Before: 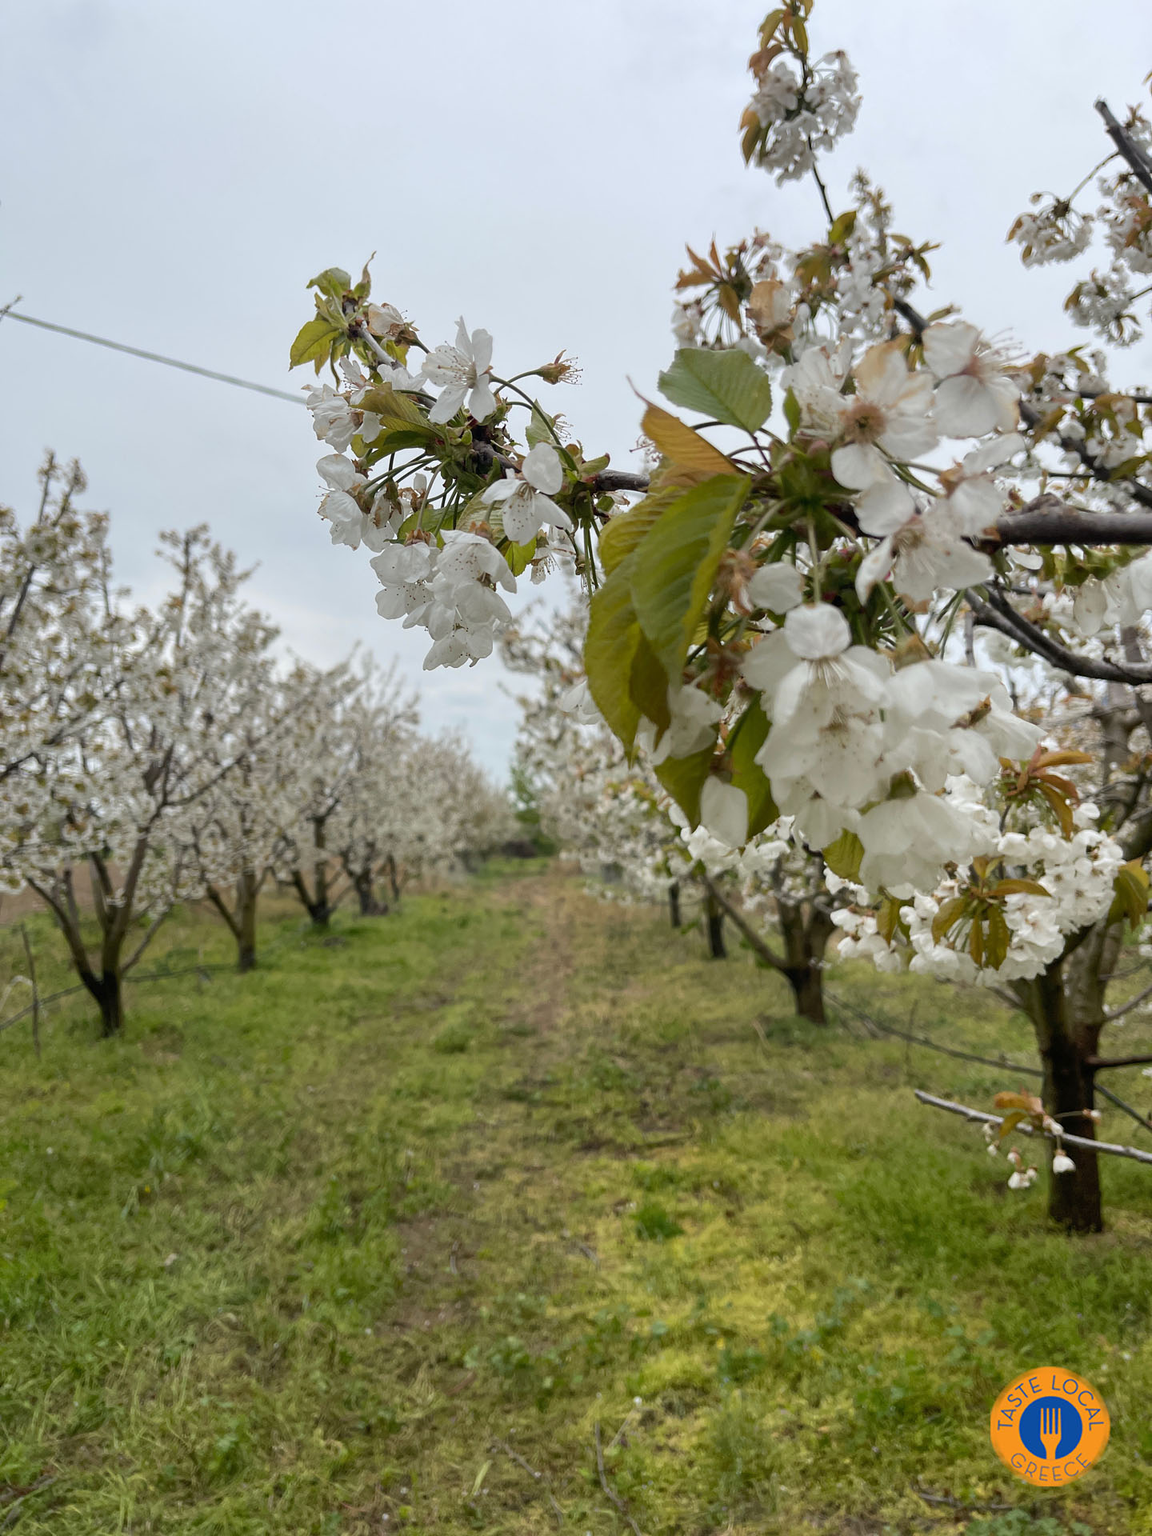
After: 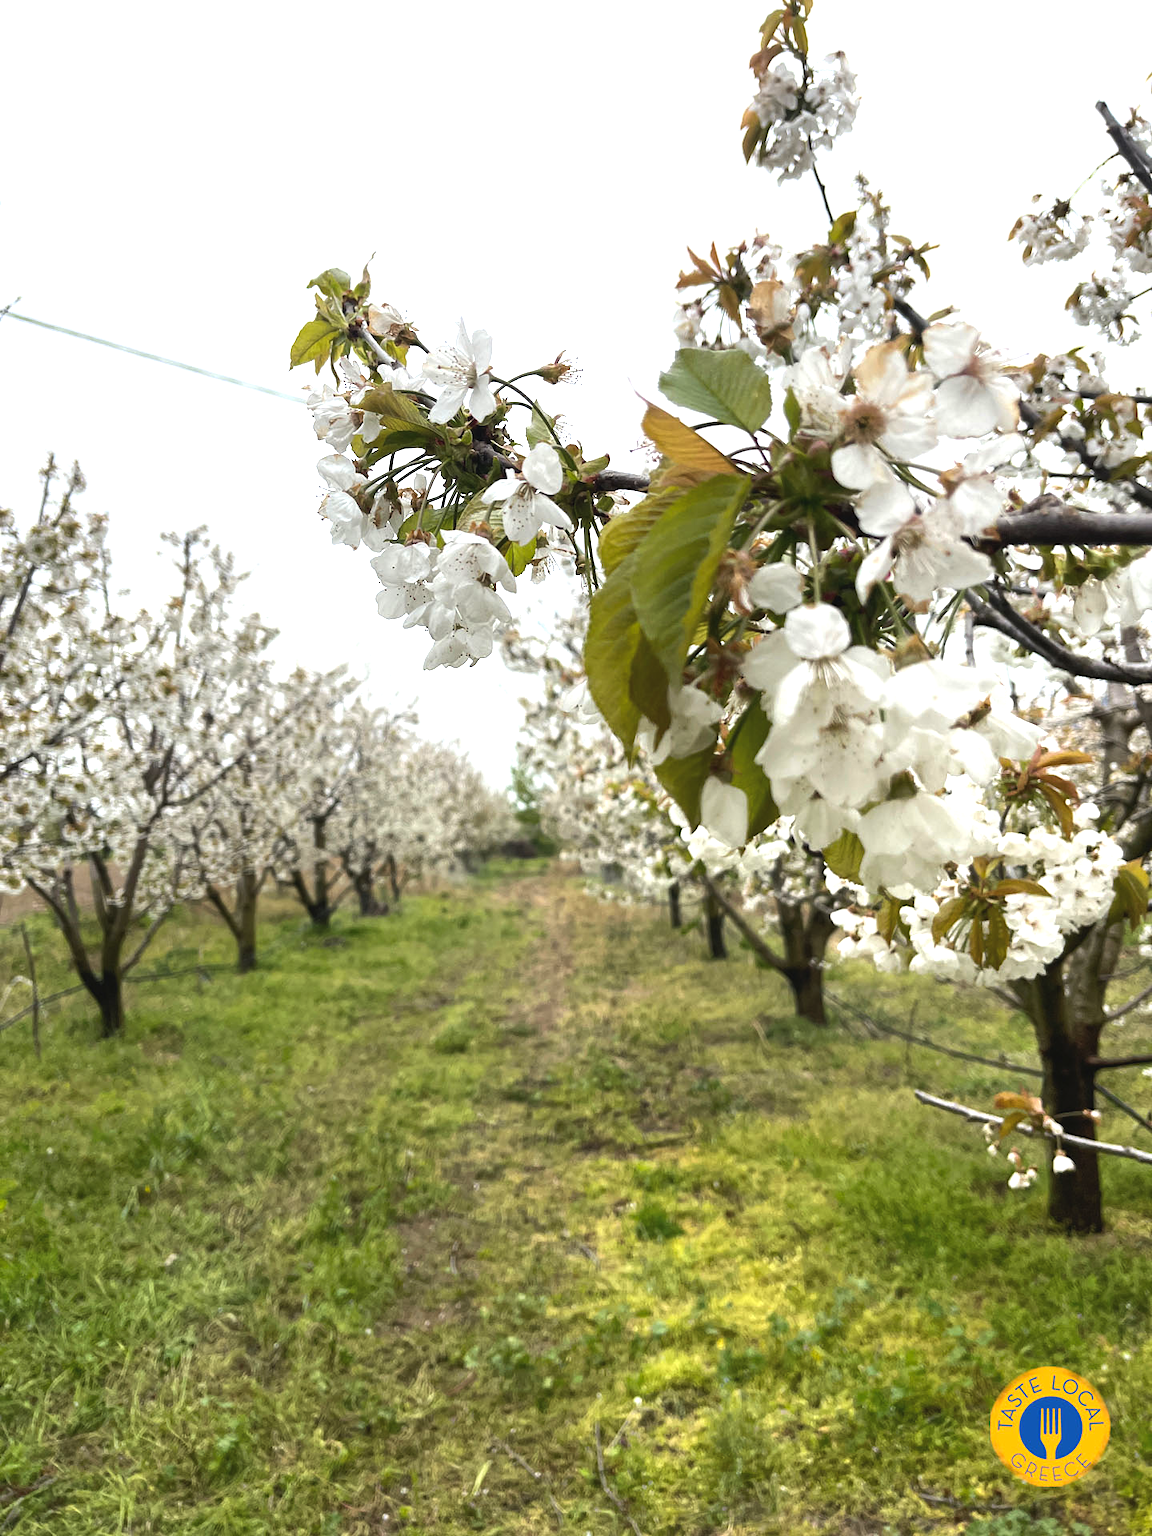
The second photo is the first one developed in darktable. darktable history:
exposure: exposure 0.585 EV, compensate exposure bias true, compensate highlight preservation false
contrast brightness saturation: contrast -0.022, brightness -0.013, saturation 0.031
color balance rgb: global offset › luminance 0.487%, global offset › hue 168.75°, perceptual saturation grading › global saturation 0.03%, perceptual brilliance grading › global brilliance 14.905%, perceptual brilliance grading › shadows -35.656%
